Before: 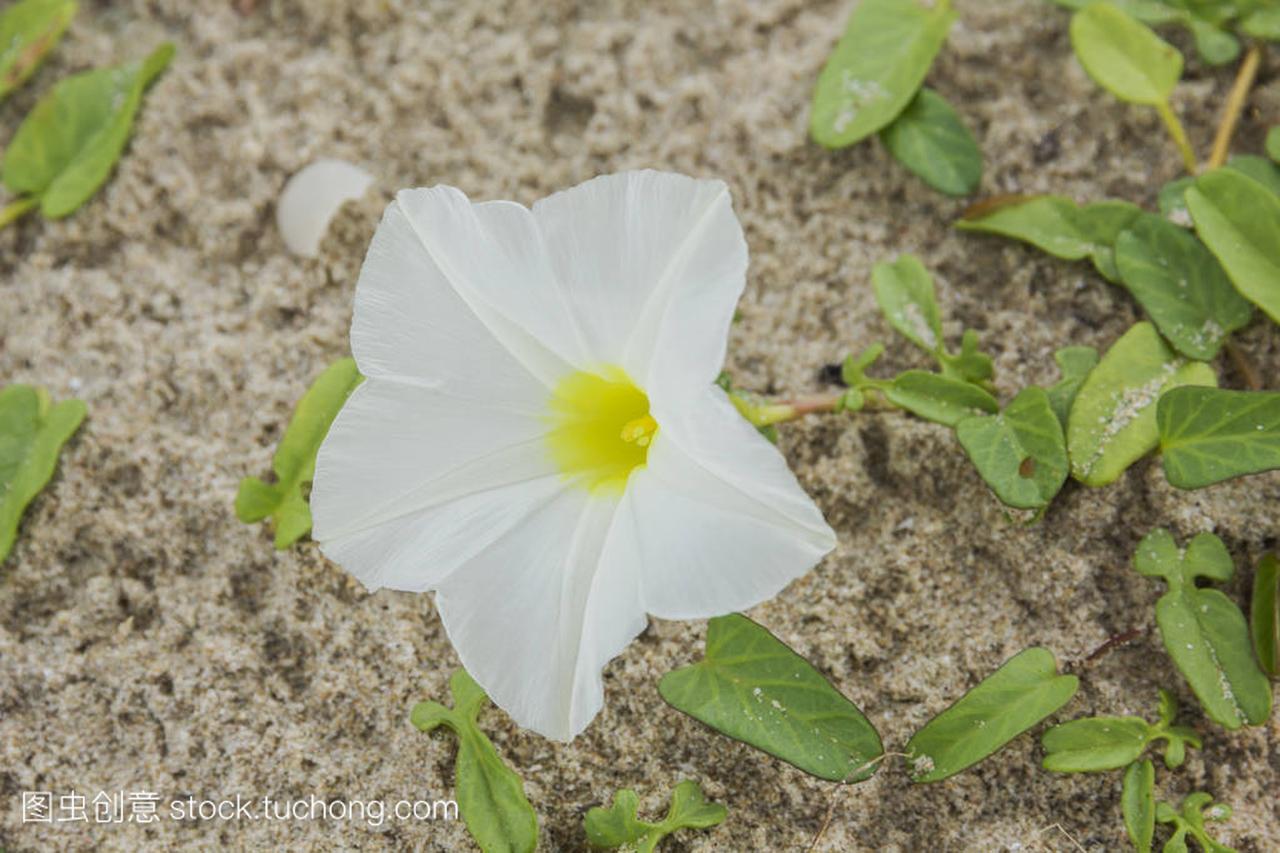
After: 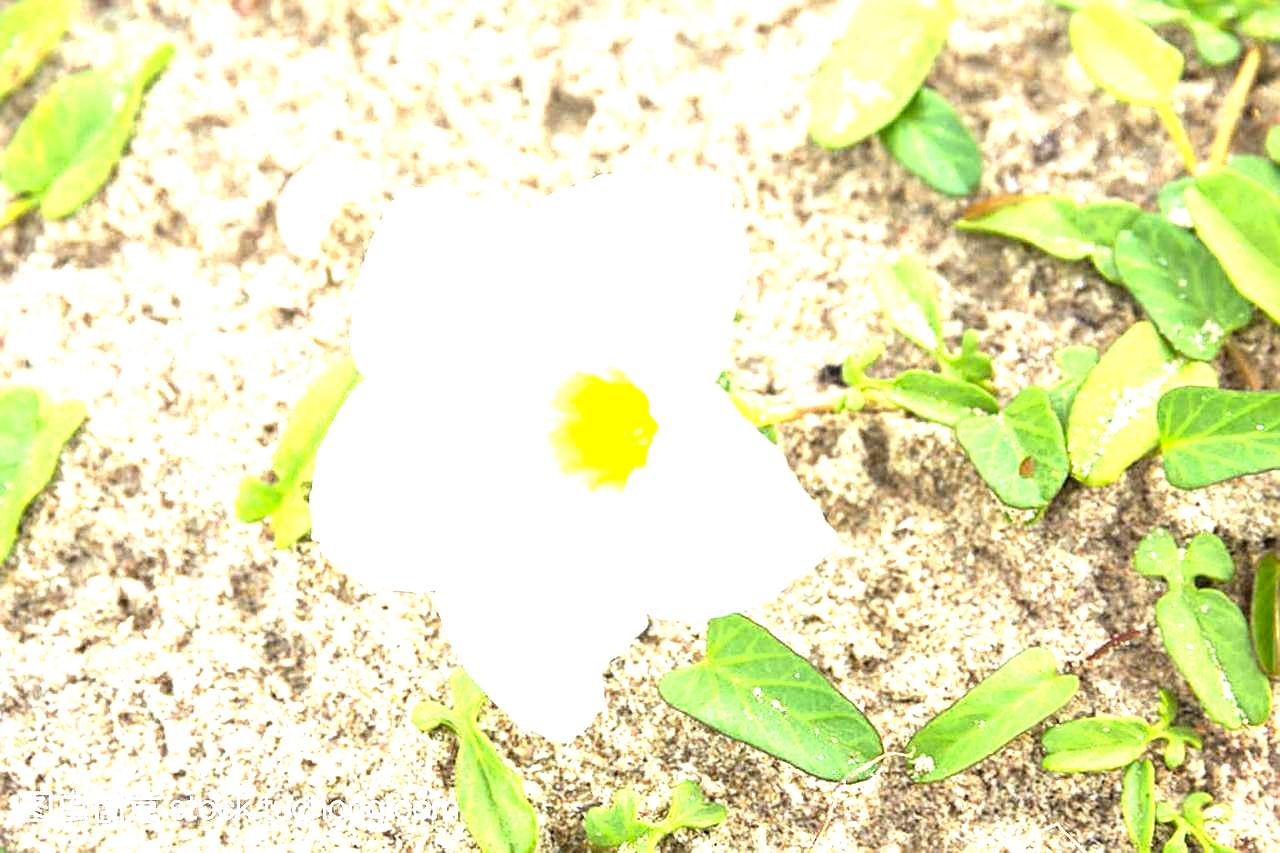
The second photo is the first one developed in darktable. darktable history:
exposure: exposure 2 EV, compensate exposure bias true, compensate highlight preservation false
sharpen: on, module defaults
